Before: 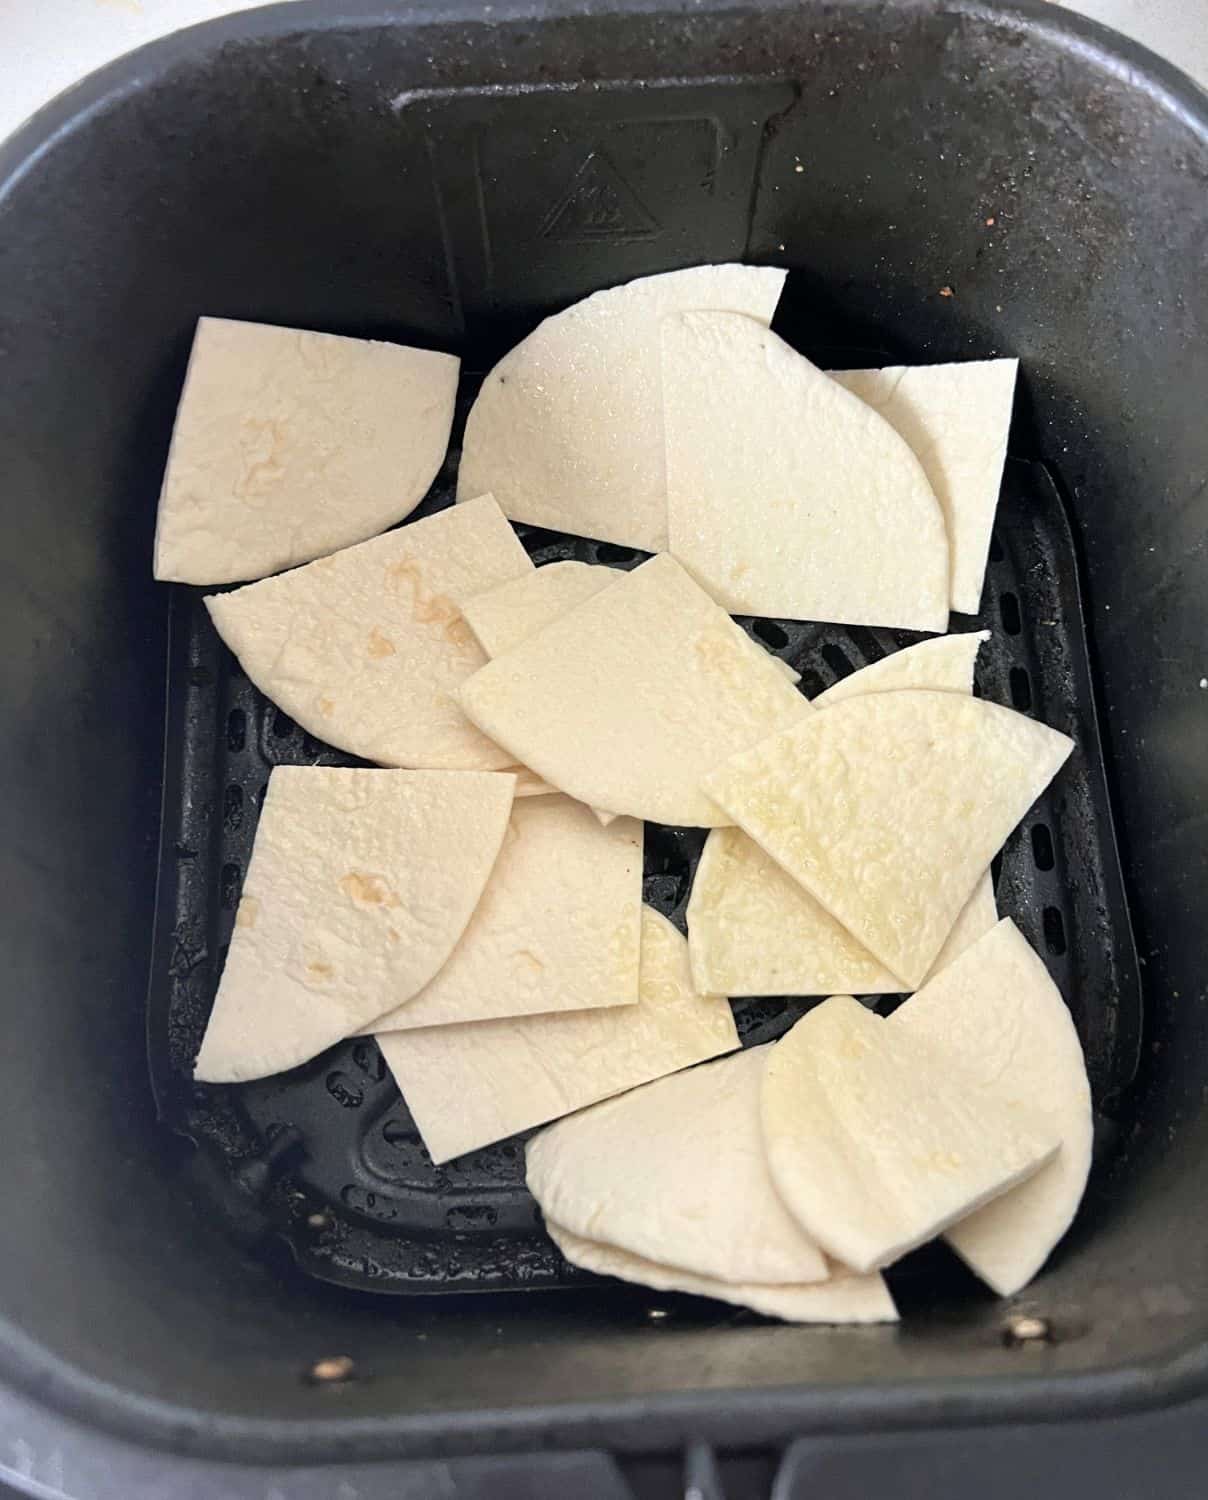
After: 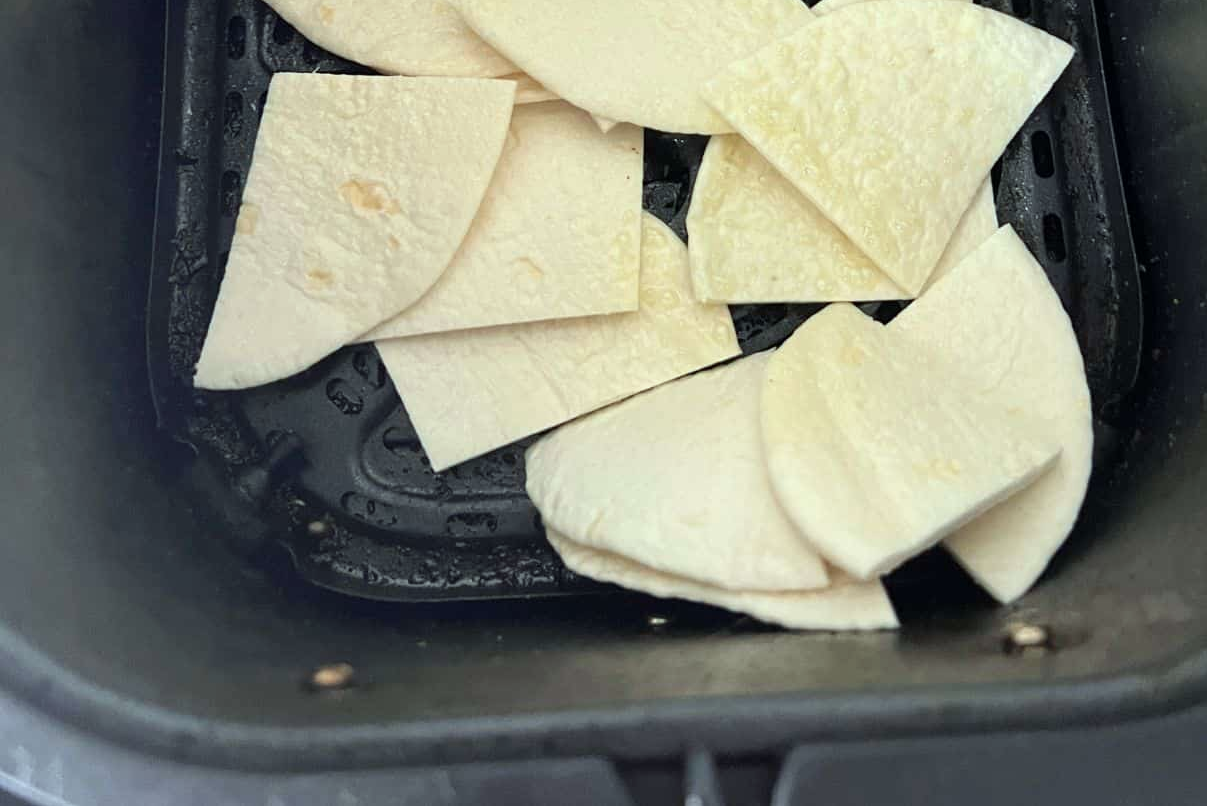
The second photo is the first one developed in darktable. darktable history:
crop and rotate: top 46.237%
color correction: highlights a* -6.69, highlights b* 0.49
